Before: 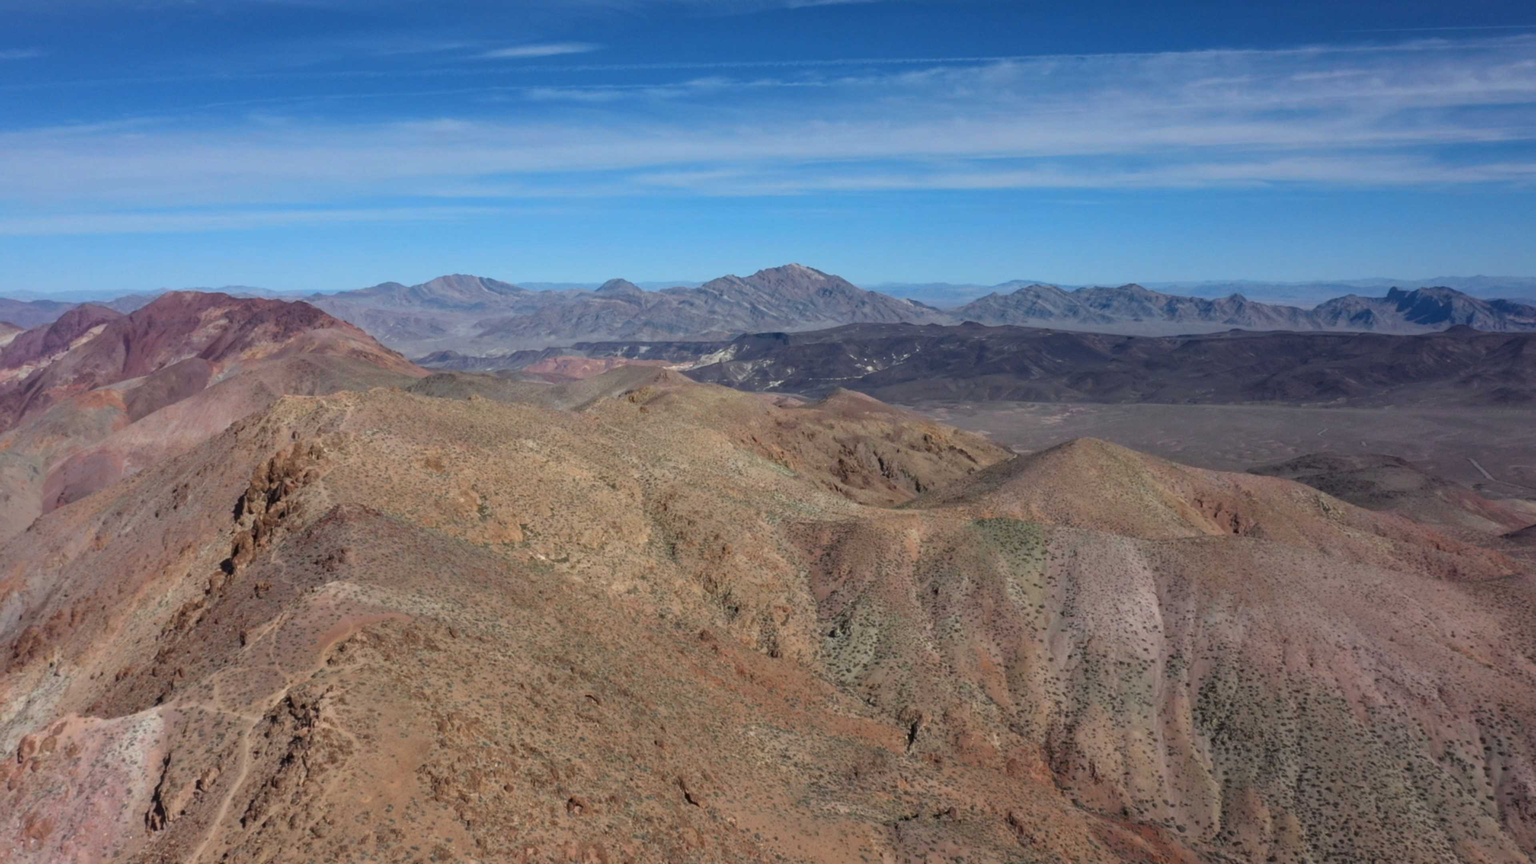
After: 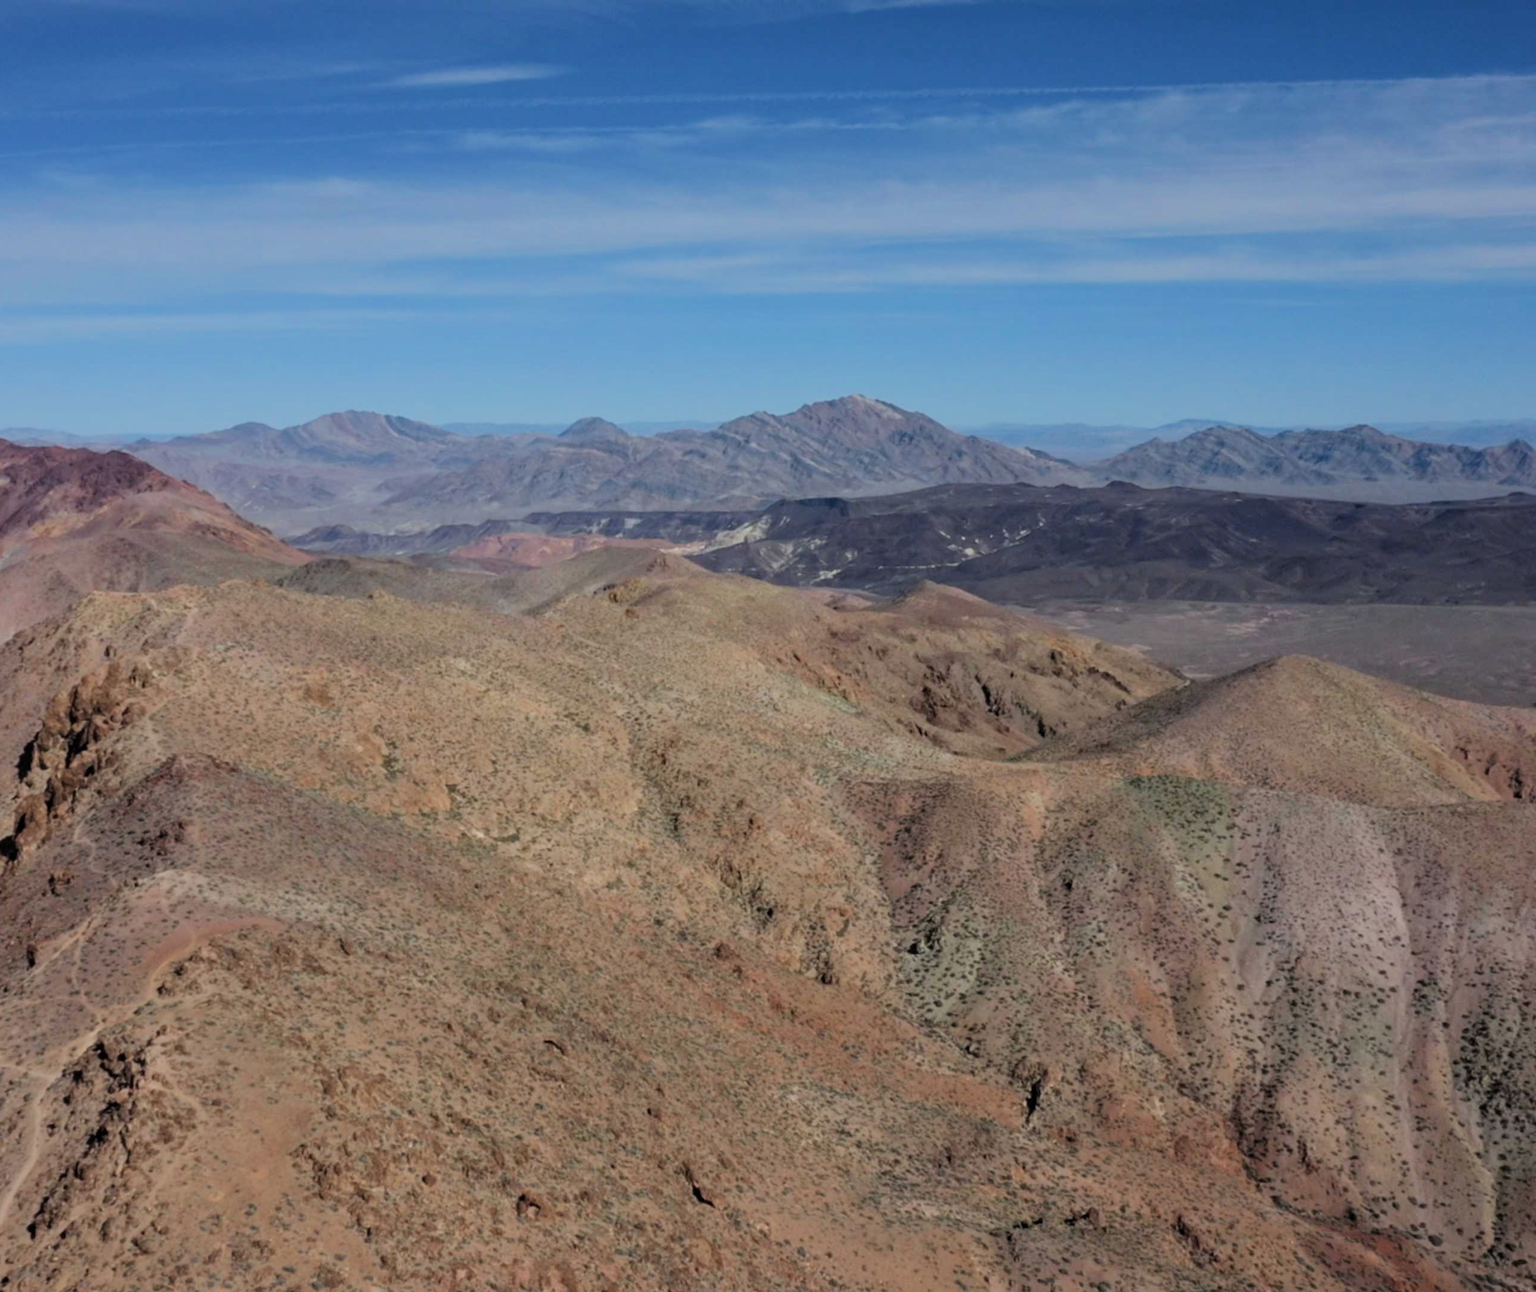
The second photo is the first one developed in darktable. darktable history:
crop and rotate: left 14.465%, right 18.71%
filmic rgb: black relative exposure -9.16 EV, white relative exposure 6.77 EV, hardness 3.05, contrast 1.061, color science v4 (2020)
